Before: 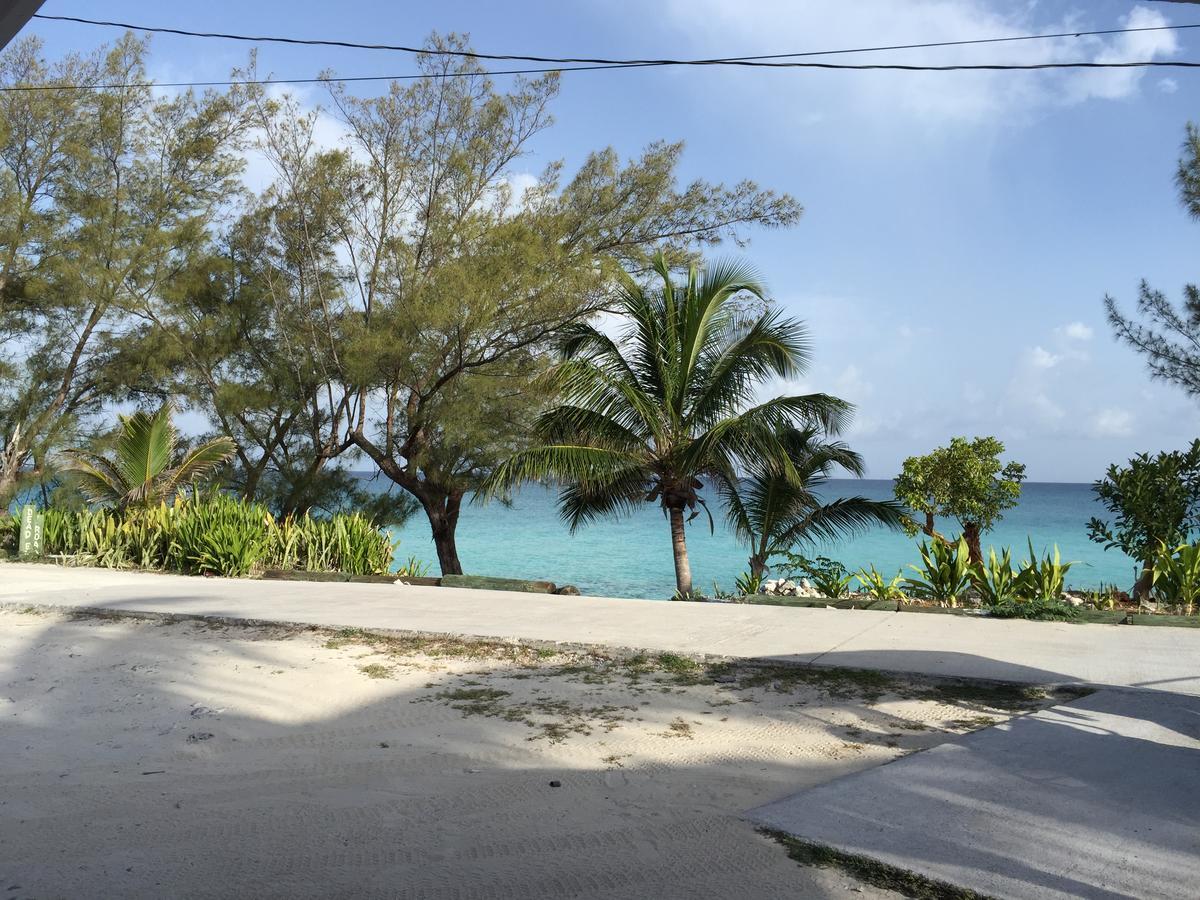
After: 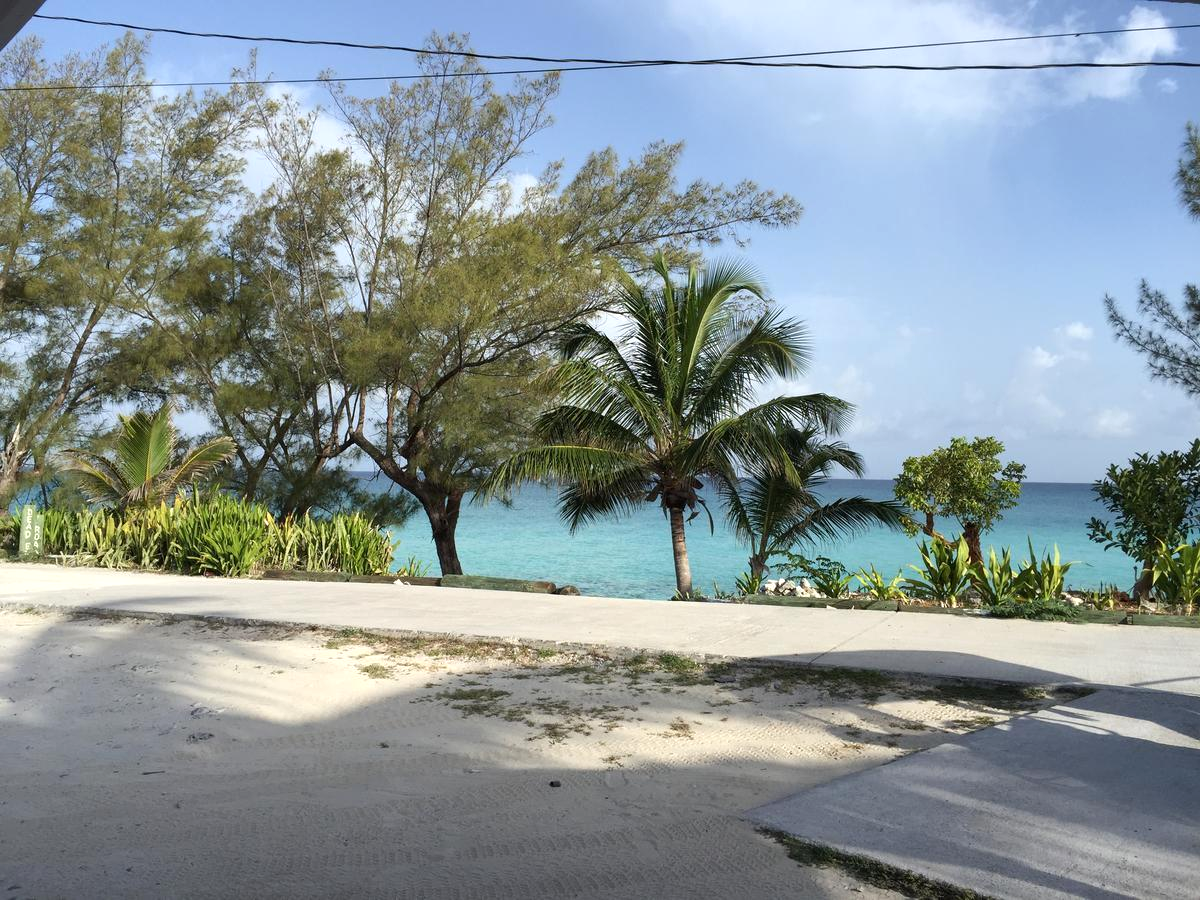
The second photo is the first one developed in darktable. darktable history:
exposure: exposure 0.15 EV, compensate highlight preservation false
base curve: exposure shift 0.01, preserve colors none
tone equalizer: edges refinement/feathering 500, mask exposure compensation -1.57 EV, preserve details no
